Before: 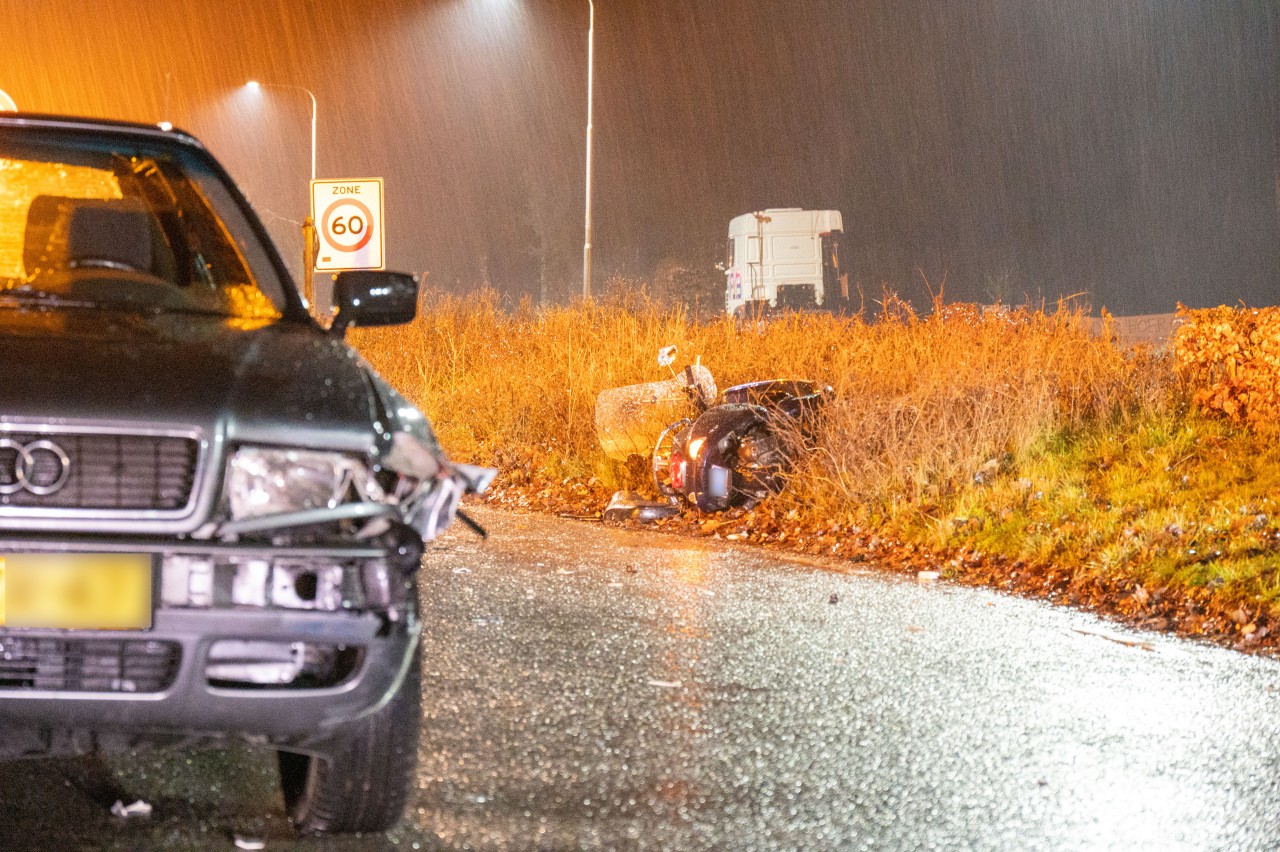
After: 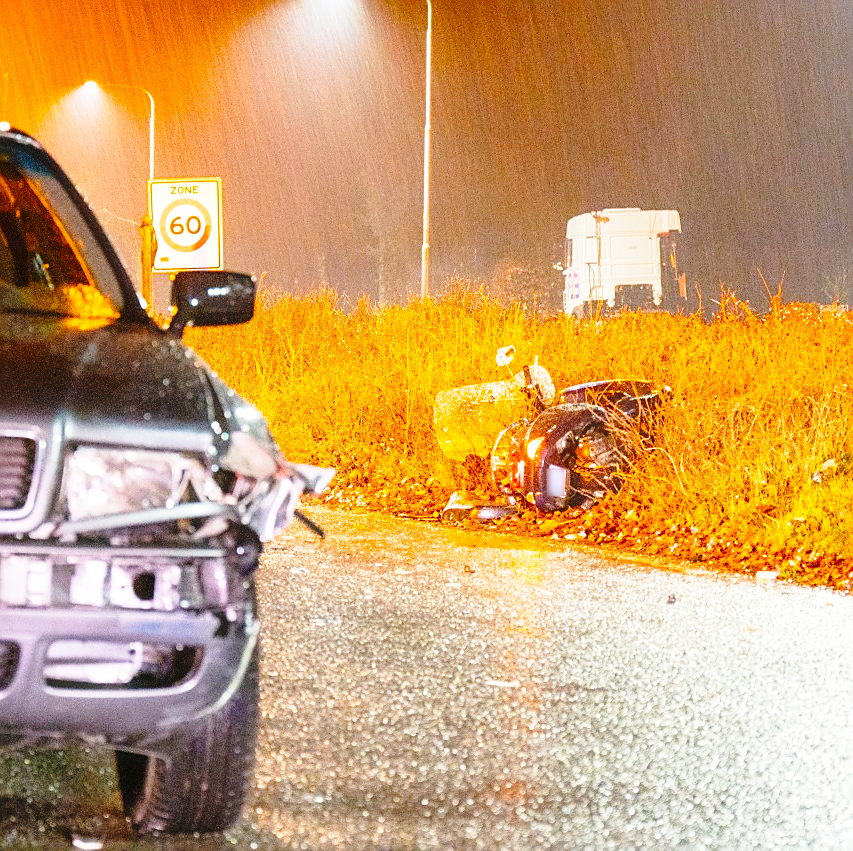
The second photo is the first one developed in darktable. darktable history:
base curve: curves: ch0 [(0, 0) (0.028, 0.03) (0.121, 0.232) (0.46, 0.748) (0.859, 0.968) (1, 1)], preserve colors none
crop and rotate: left 12.673%, right 20.66%
sharpen: on, module defaults
vibrance: on, module defaults
haze removal: strength -0.1, adaptive false
color balance rgb: linear chroma grading › global chroma 15%, perceptual saturation grading › global saturation 30%
